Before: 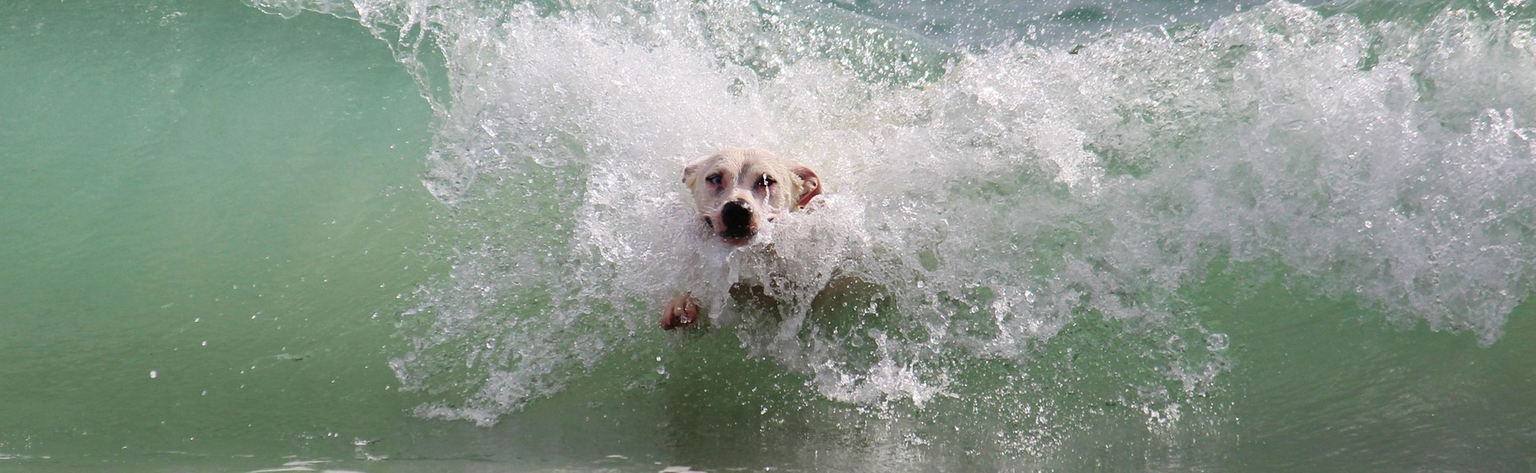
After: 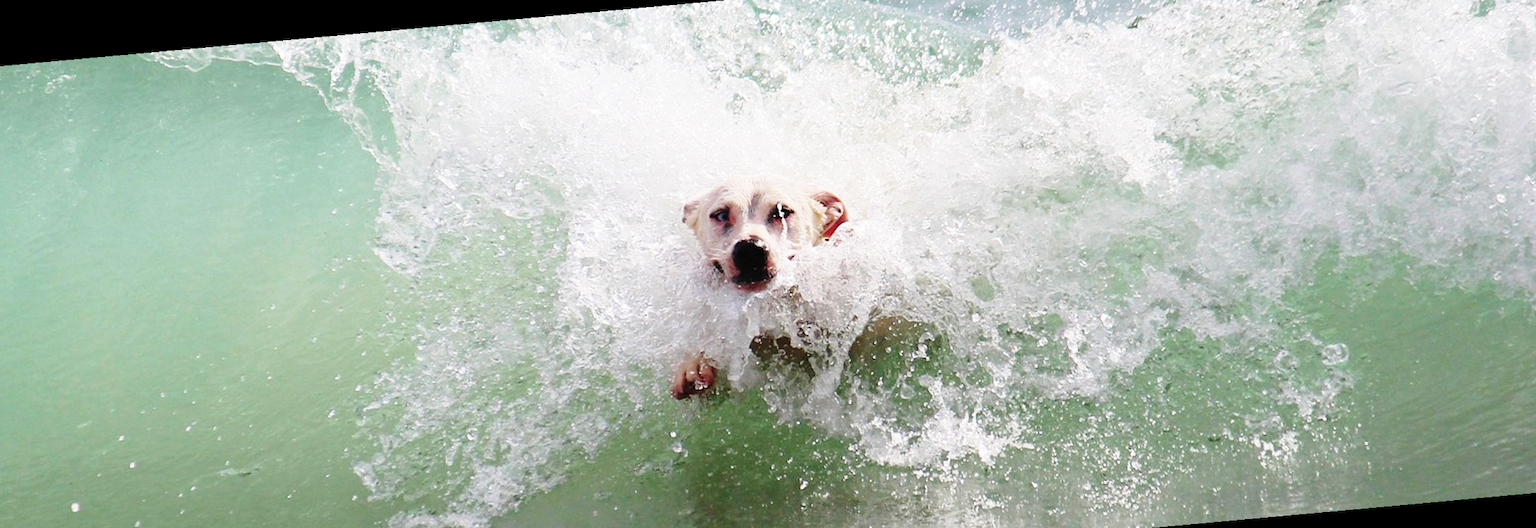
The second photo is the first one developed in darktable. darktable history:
crop: left 7.856%, top 11.836%, right 10.12%, bottom 15.387%
rotate and perspective: rotation -5.2°, automatic cropping off
base curve: curves: ch0 [(0, 0) (0.028, 0.03) (0.121, 0.232) (0.46, 0.748) (0.859, 0.968) (1, 1)], preserve colors none
